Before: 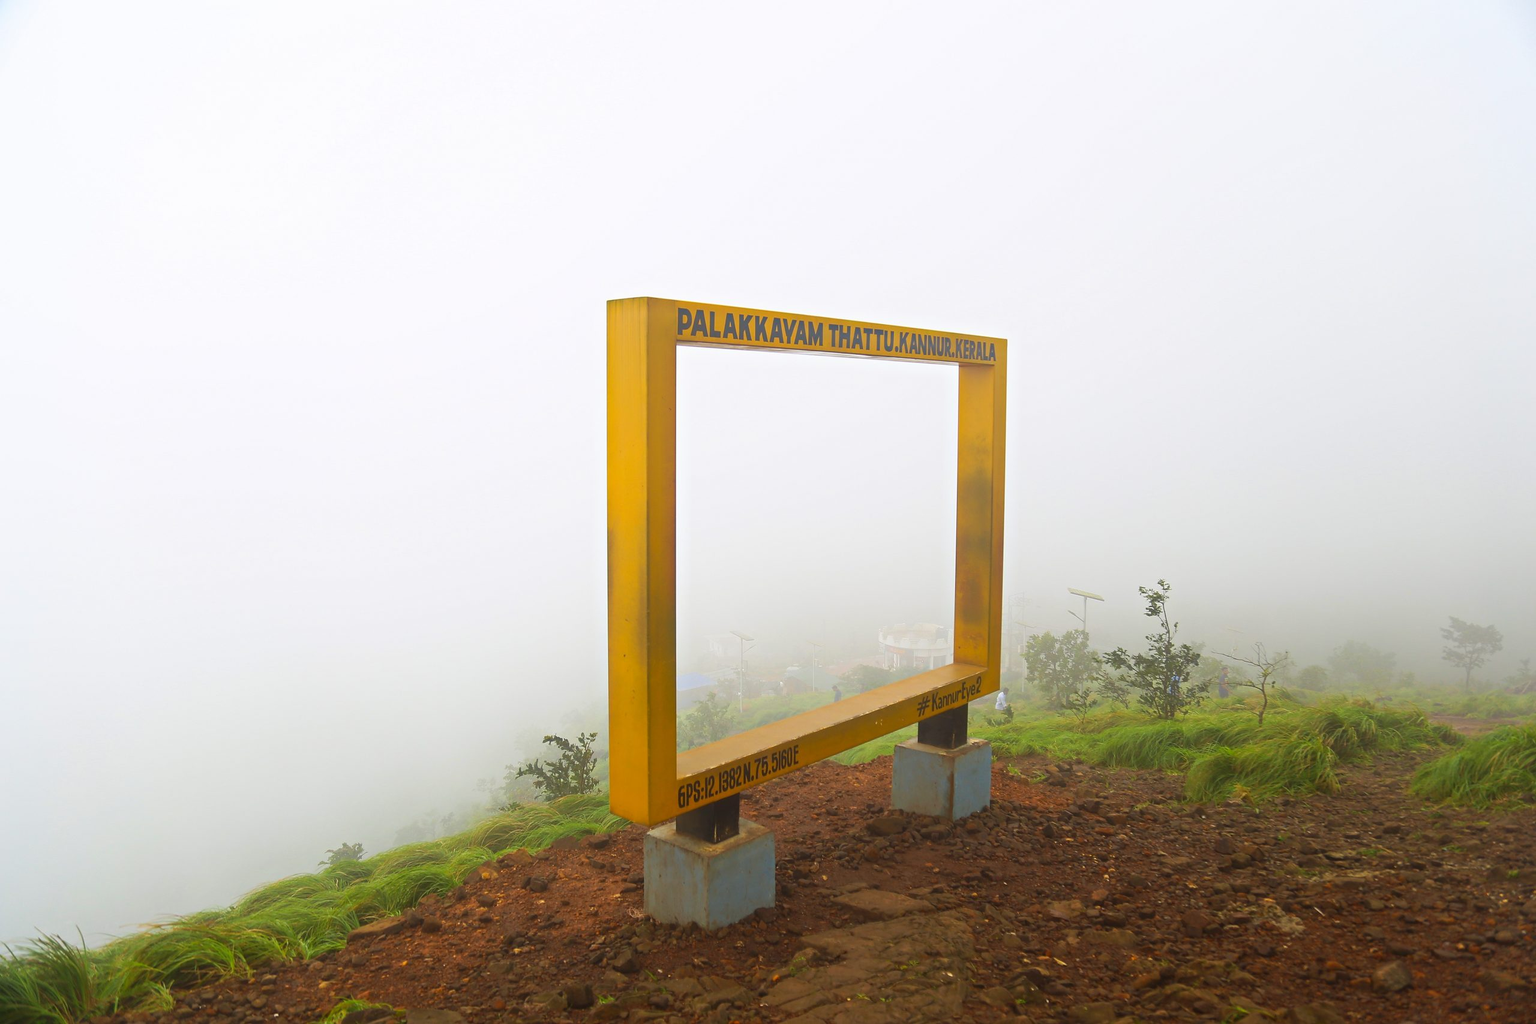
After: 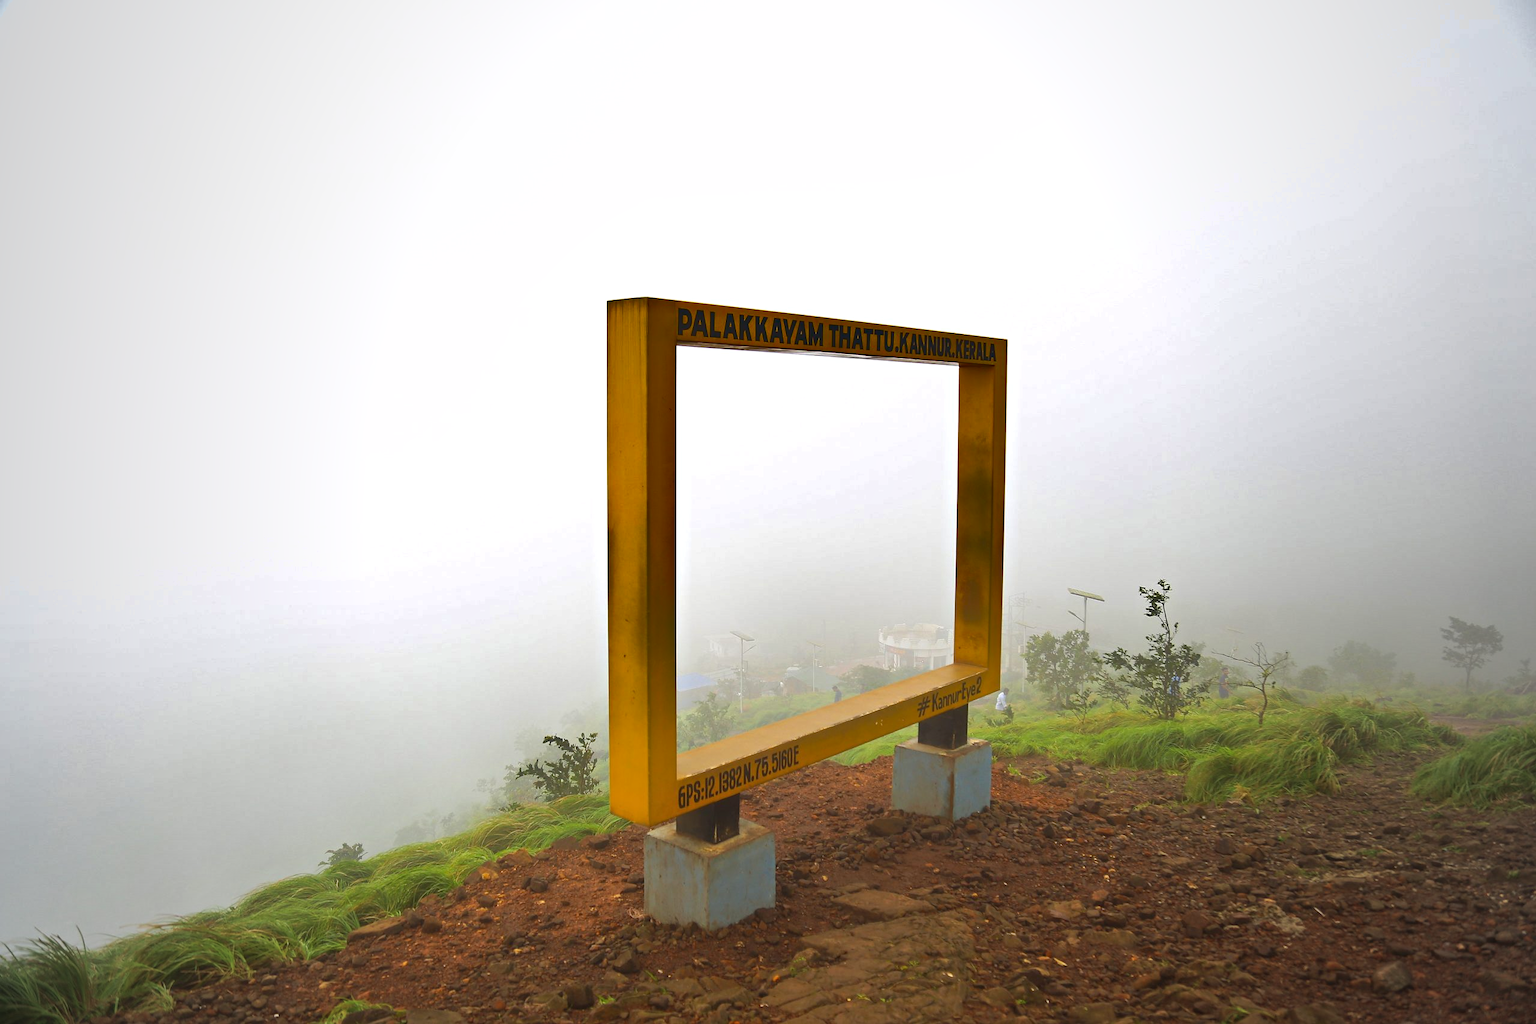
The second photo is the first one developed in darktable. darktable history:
exposure: exposure 0.175 EV, compensate exposure bias true, compensate highlight preservation false
vignetting: fall-off start 72.37%, fall-off radius 107.3%, width/height ratio 0.727
shadows and highlights: shadows 30.73, highlights -63.23, highlights color adjustment 55.47%, soften with gaussian
